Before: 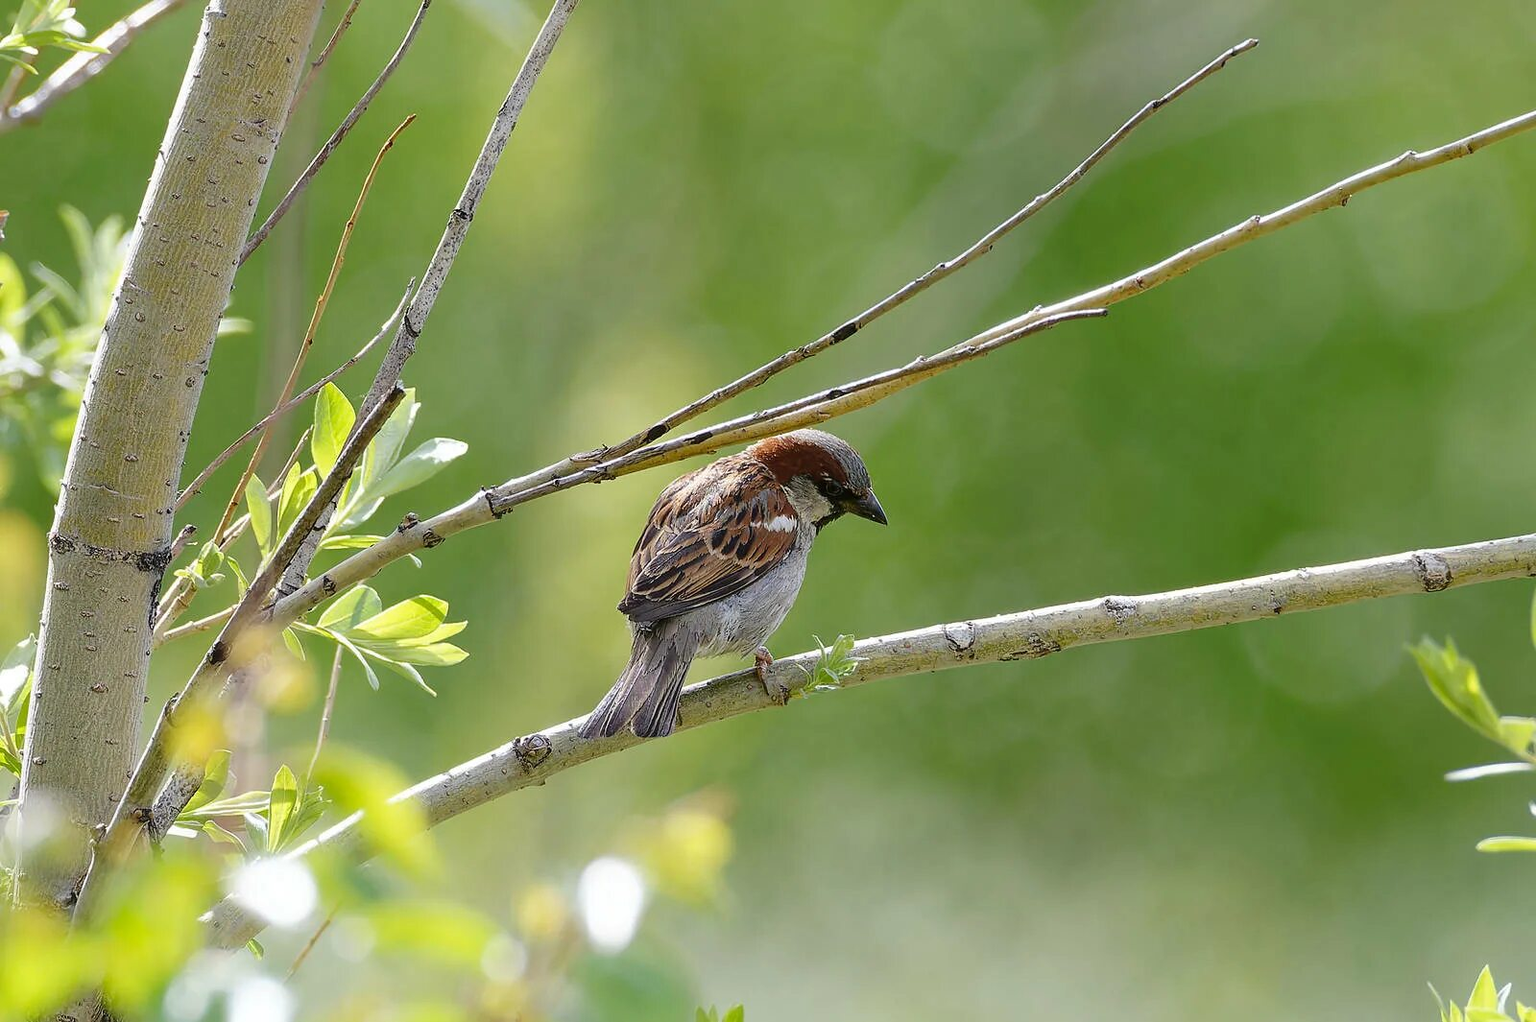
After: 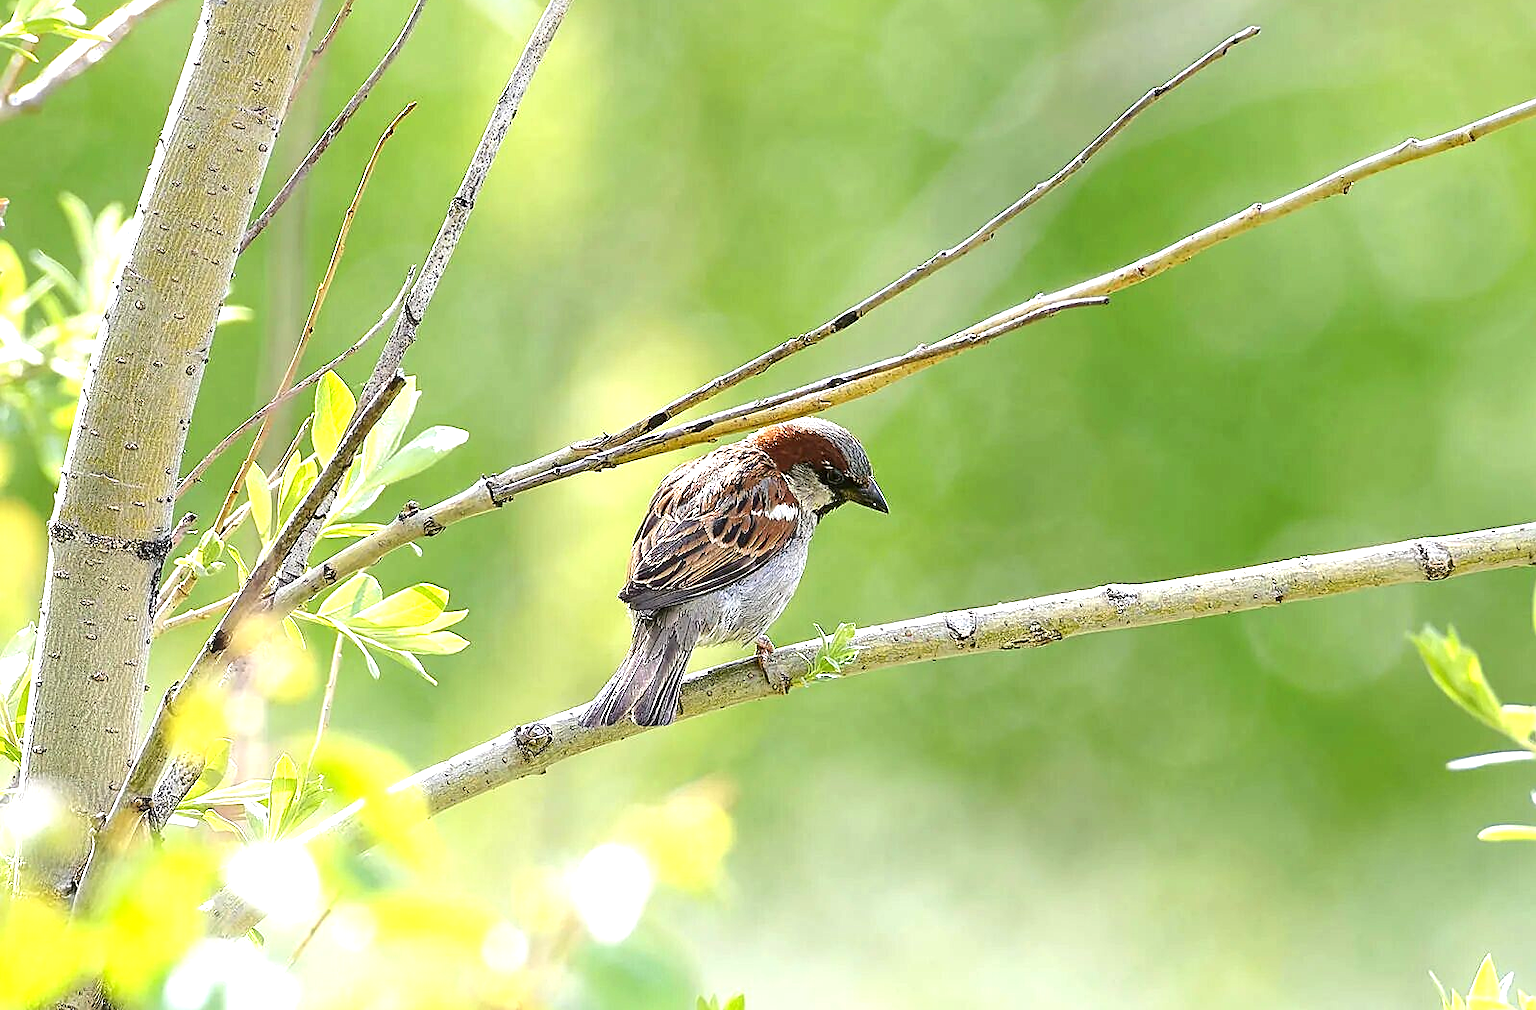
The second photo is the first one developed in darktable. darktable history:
crop: top 1.268%, right 0.121%
sharpen: on, module defaults
exposure: exposure 1.09 EV, compensate highlight preservation false
